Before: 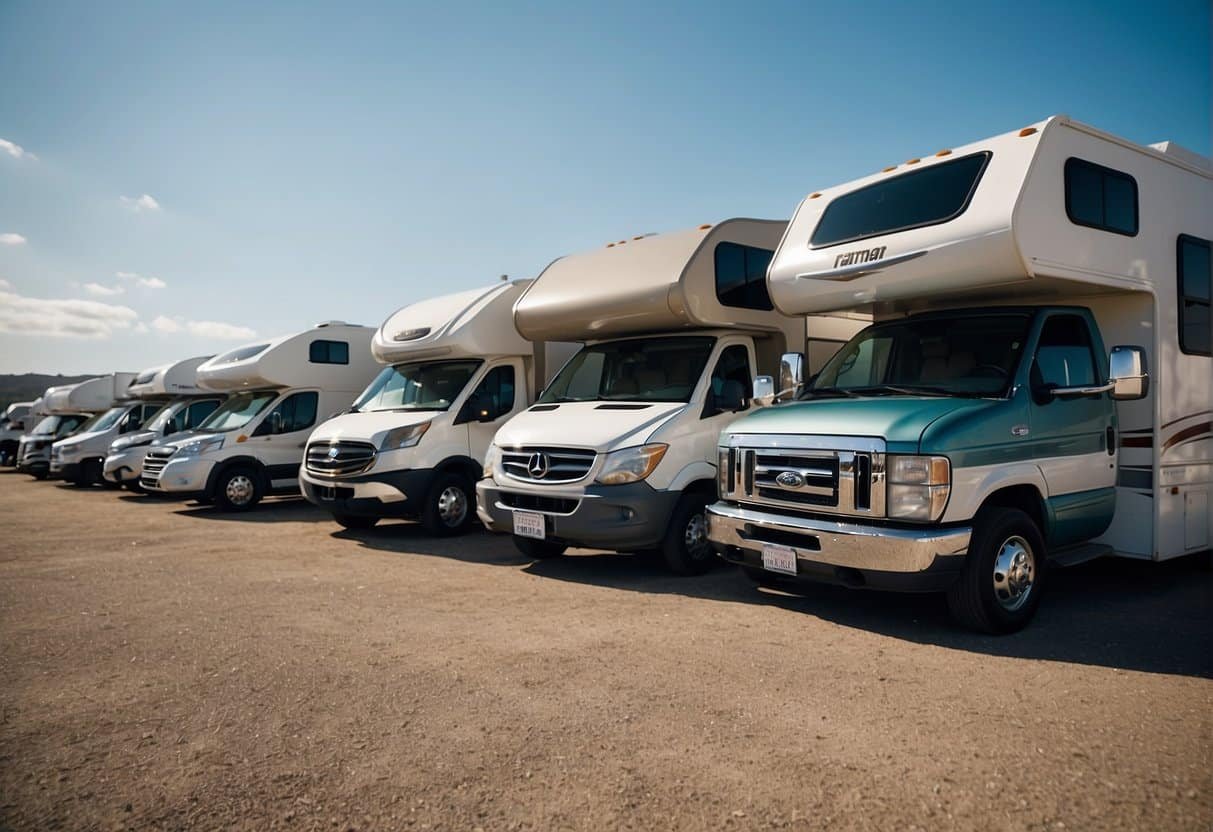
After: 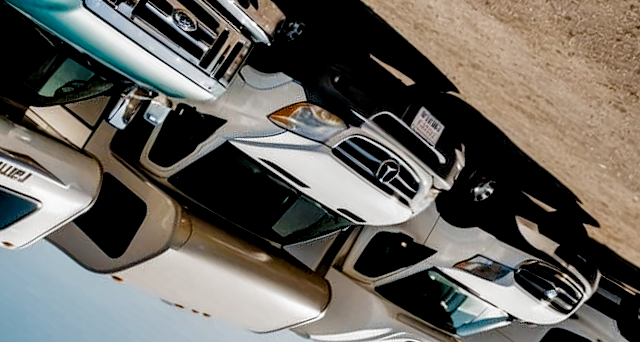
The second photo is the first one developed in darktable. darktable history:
crop and rotate: angle 146.79°, left 9.205%, top 15.664%, right 4.43%, bottom 16.954%
filmic rgb: black relative exposure -3.72 EV, white relative exposure 2.78 EV, dynamic range scaling -4.92%, hardness 3.03, add noise in highlights 0.001, preserve chrominance no, color science v3 (2019), use custom middle-gray values true, iterations of high-quality reconstruction 0, contrast in highlights soft
local contrast: detail 160%
